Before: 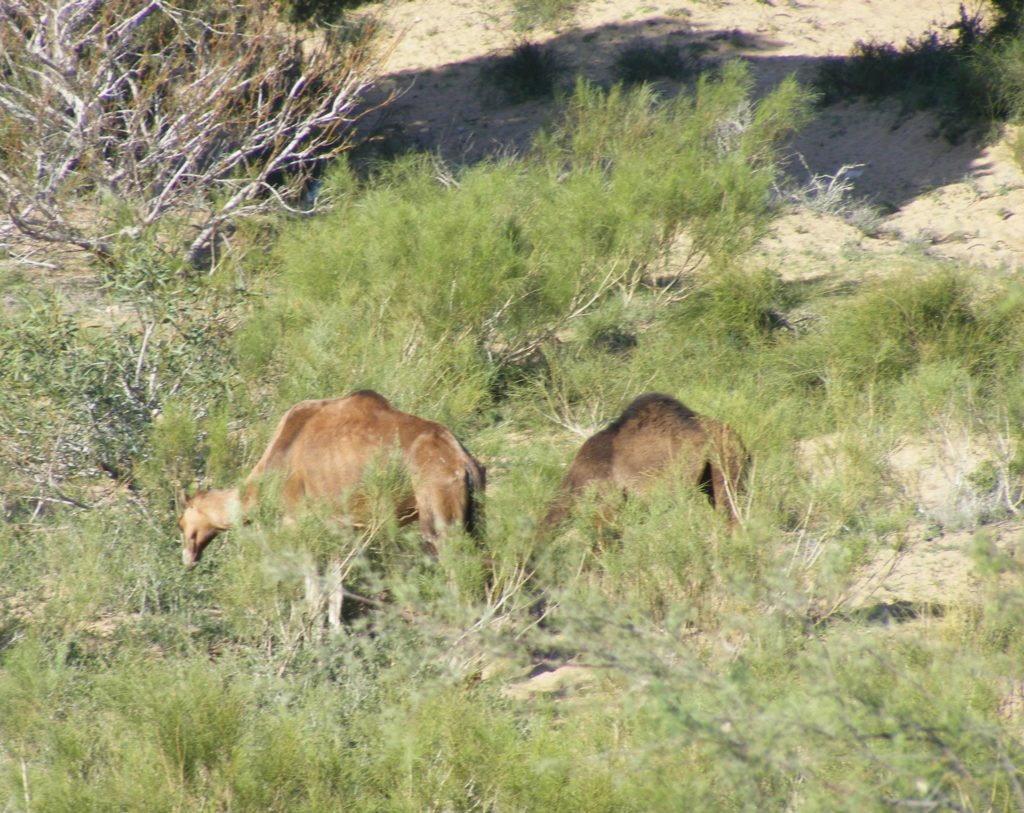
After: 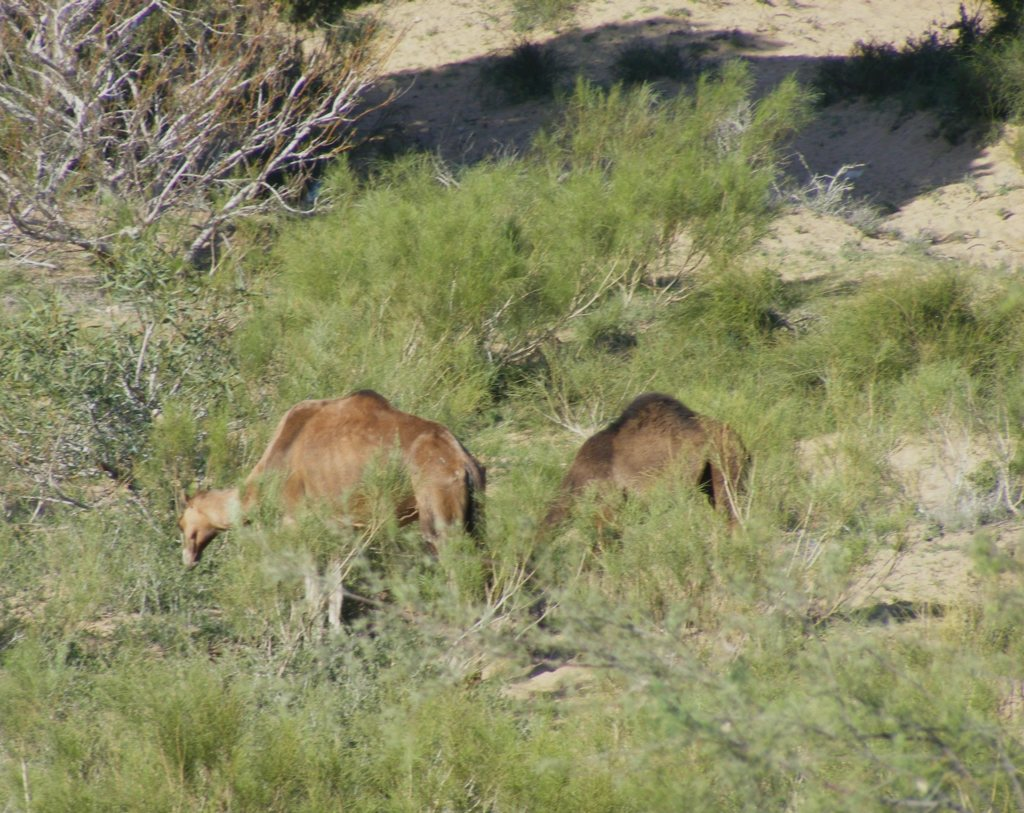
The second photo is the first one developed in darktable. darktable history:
exposure: exposure -0.413 EV, compensate highlight preservation false
